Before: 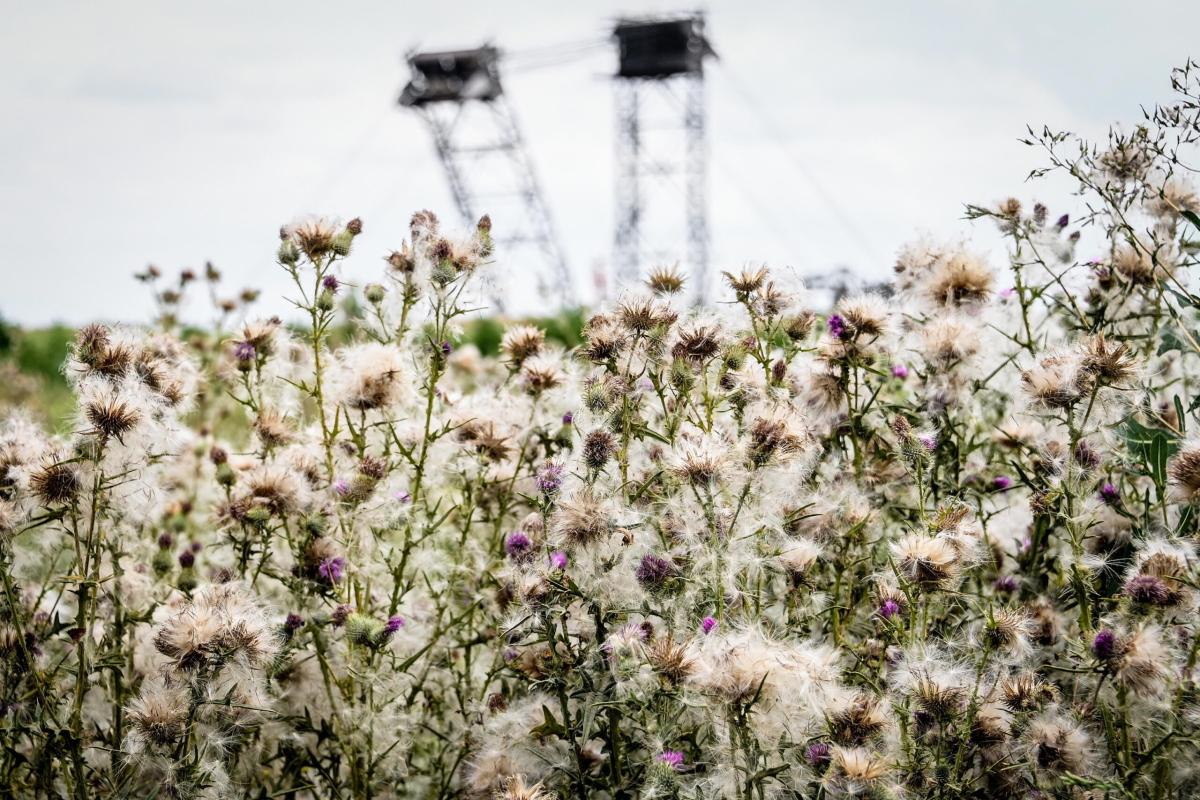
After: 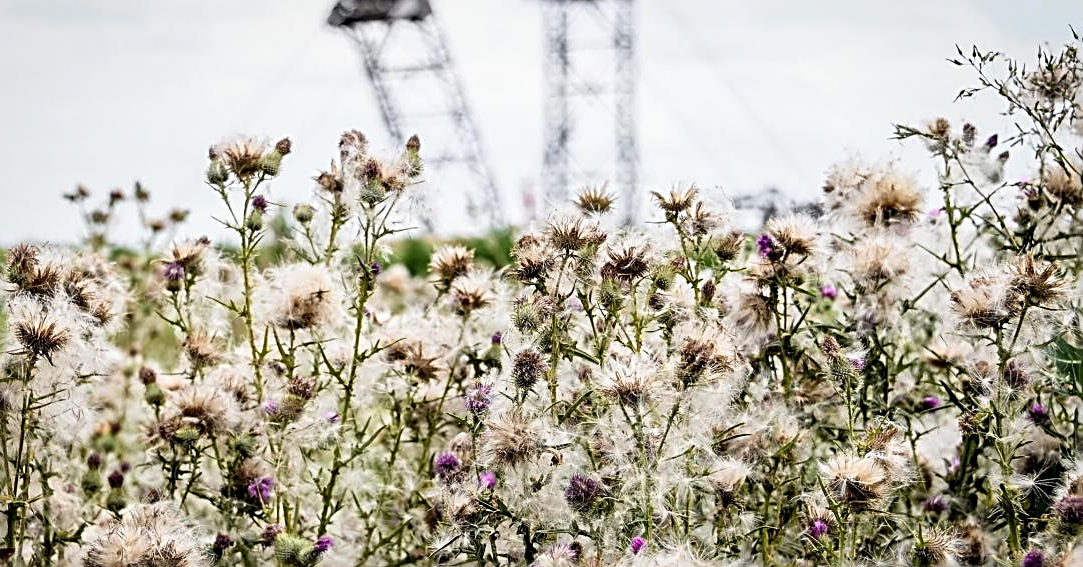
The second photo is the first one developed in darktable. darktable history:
sharpen: radius 2.673, amount 0.655
crop: left 5.924%, top 10.102%, right 3.786%, bottom 18.944%
